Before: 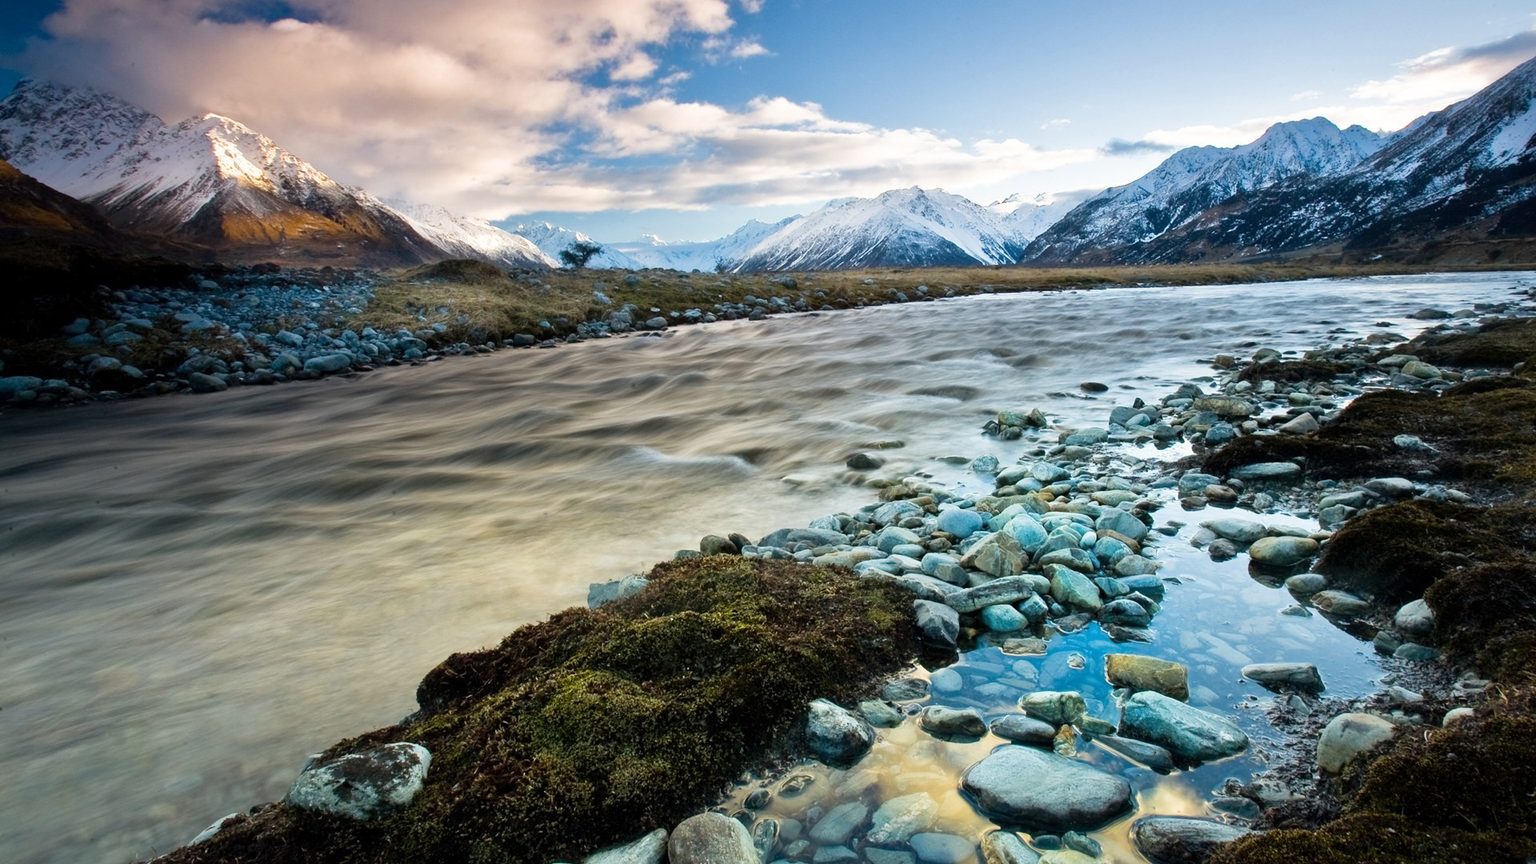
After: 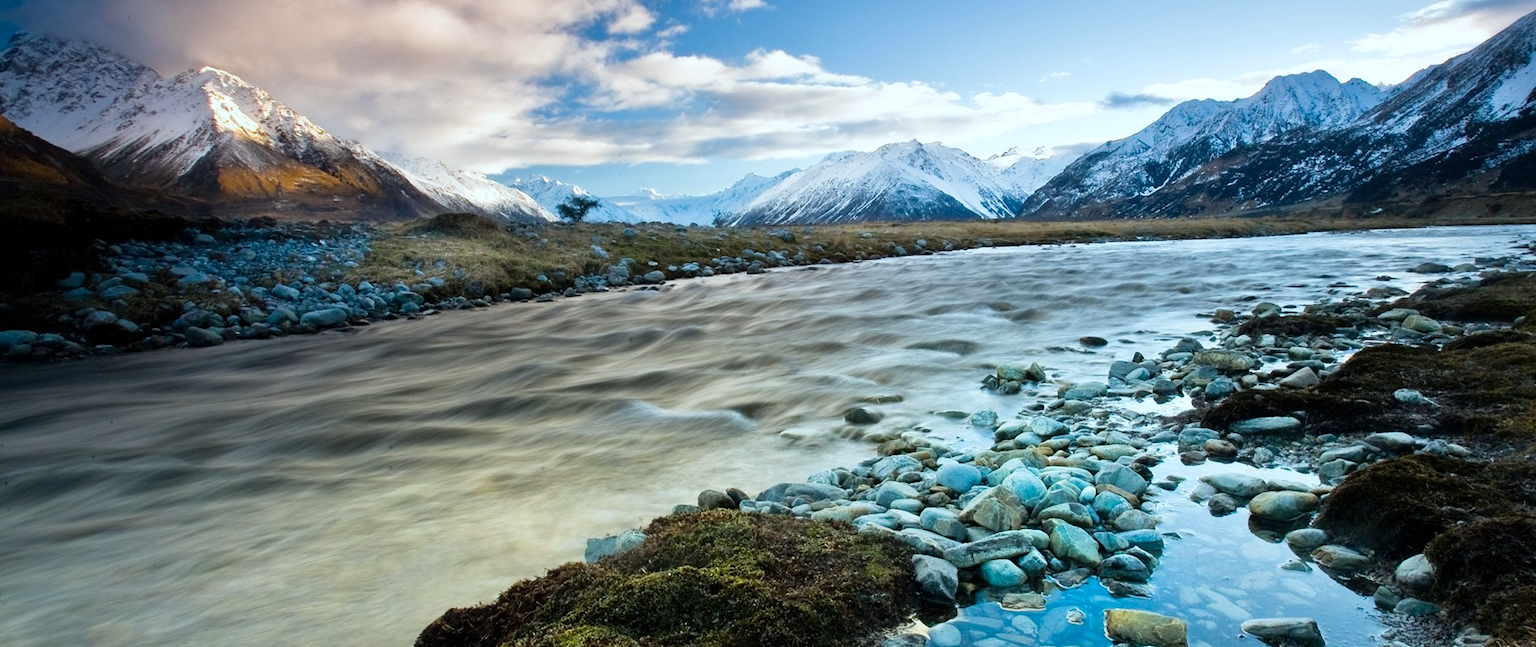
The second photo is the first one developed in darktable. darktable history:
crop: left 0.323%, top 5.544%, bottom 19.791%
color calibration: illuminant Planckian (black body), adaptation linear Bradford (ICC v4), x 0.36, y 0.366, temperature 4483.04 K
